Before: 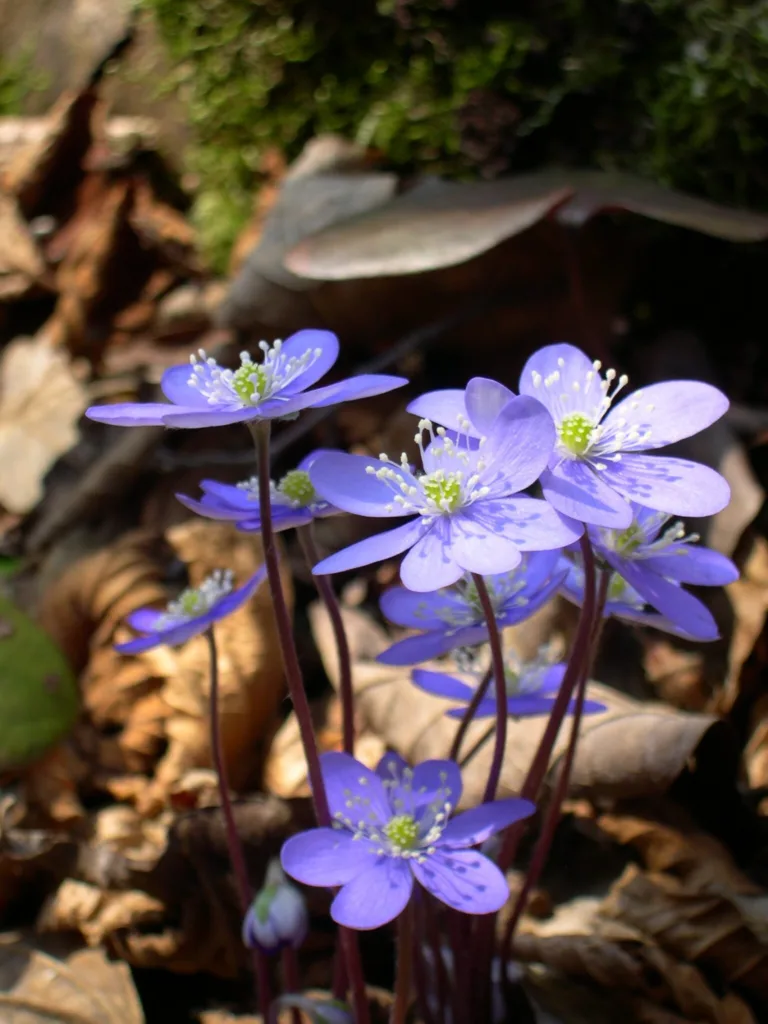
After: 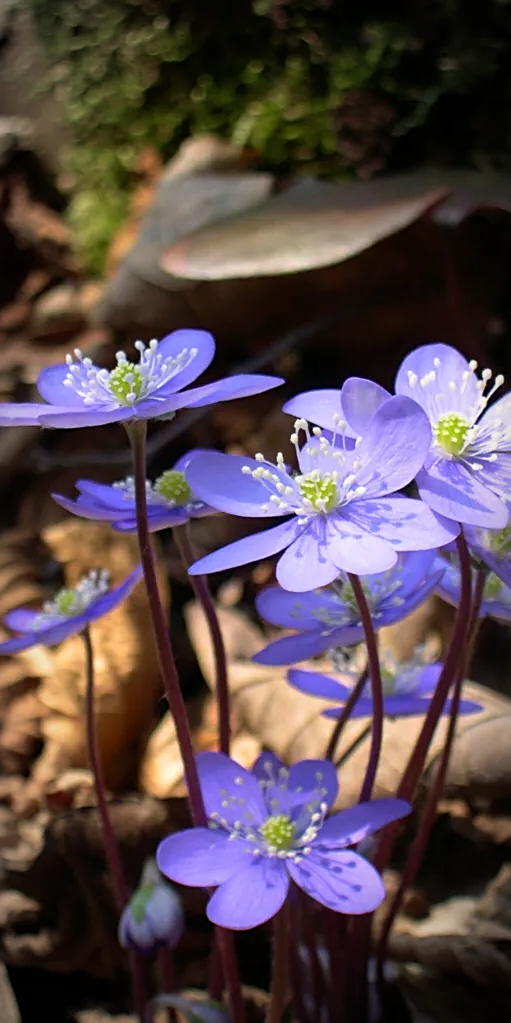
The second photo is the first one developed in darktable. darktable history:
crop and rotate: left 16.176%, right 17.235%
vignetting: automatic ratio true, unbound false
color calibration: illuminant custom, x 0.345, y 0.36, temperature 5071.12 K
velvia: on, module defaults
sharpen: on, module defaults
